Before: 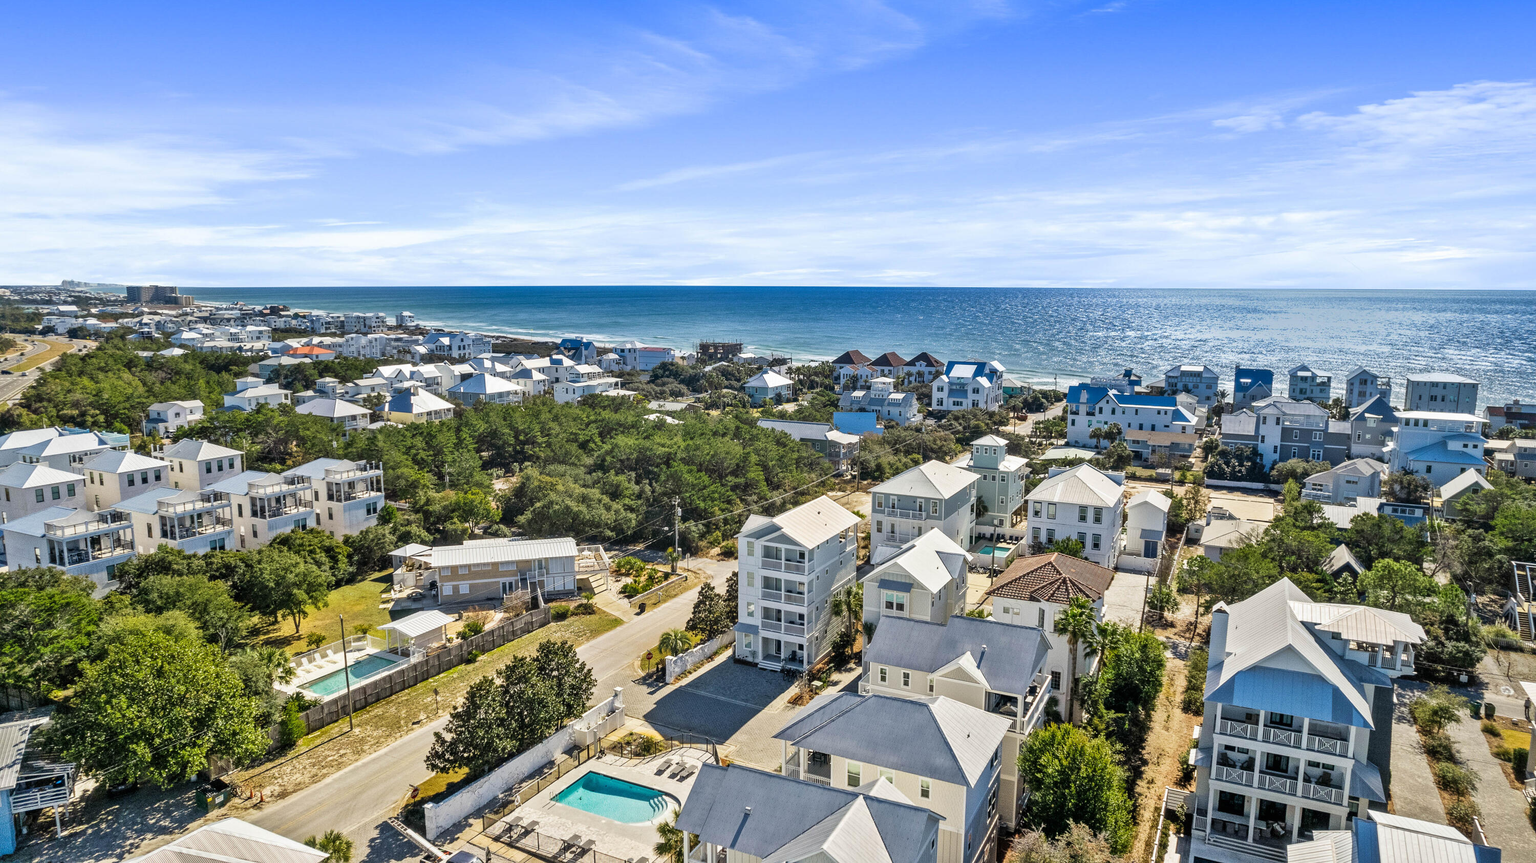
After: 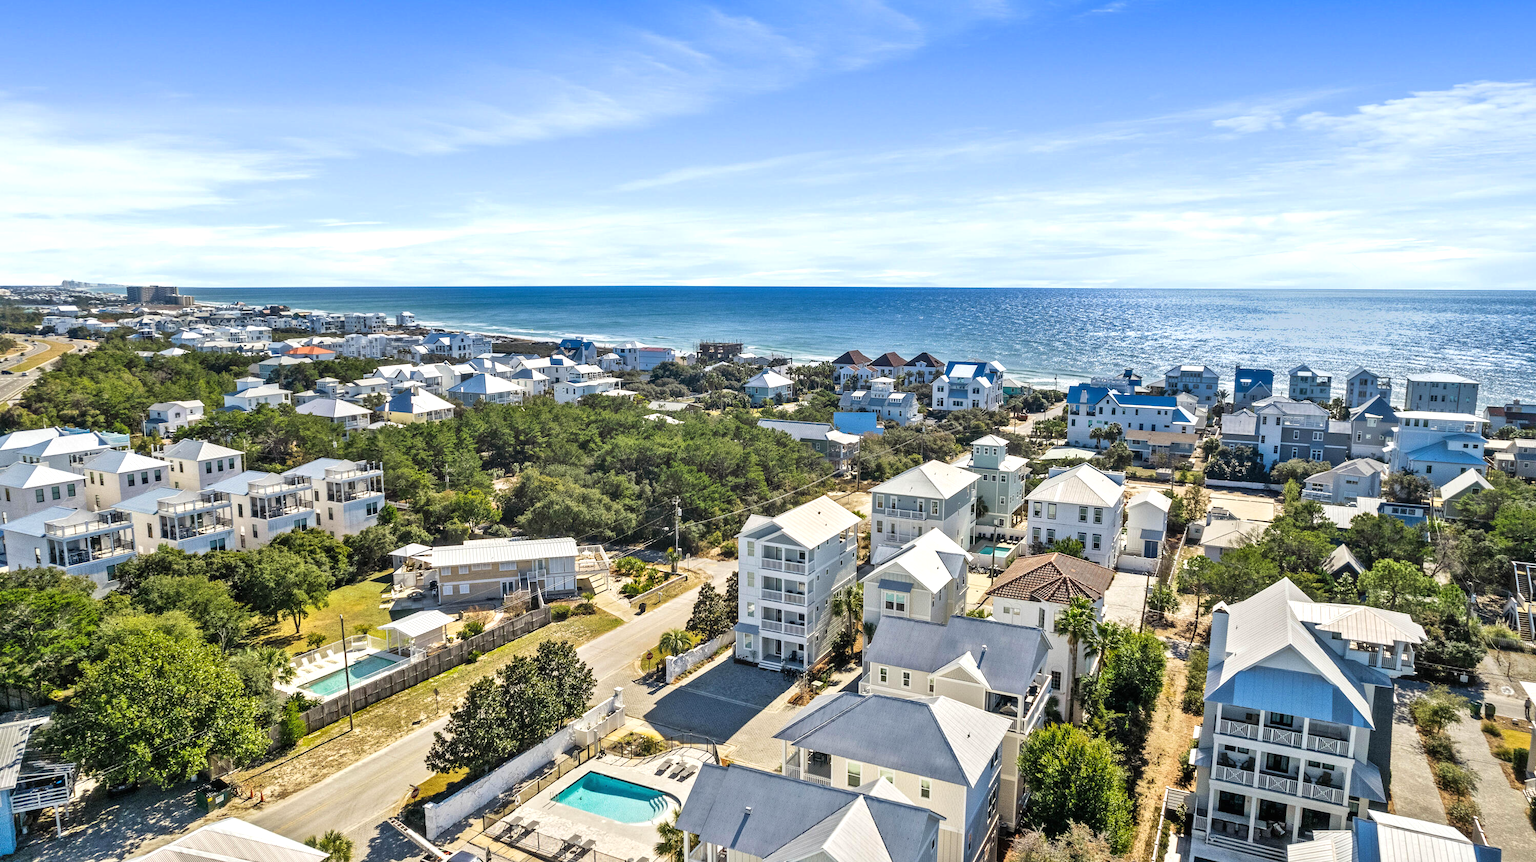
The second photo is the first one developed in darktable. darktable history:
exposure: black level correction 0, exposure 0.591 EV, compensate exposure bias true, compensate highlight preservation false
